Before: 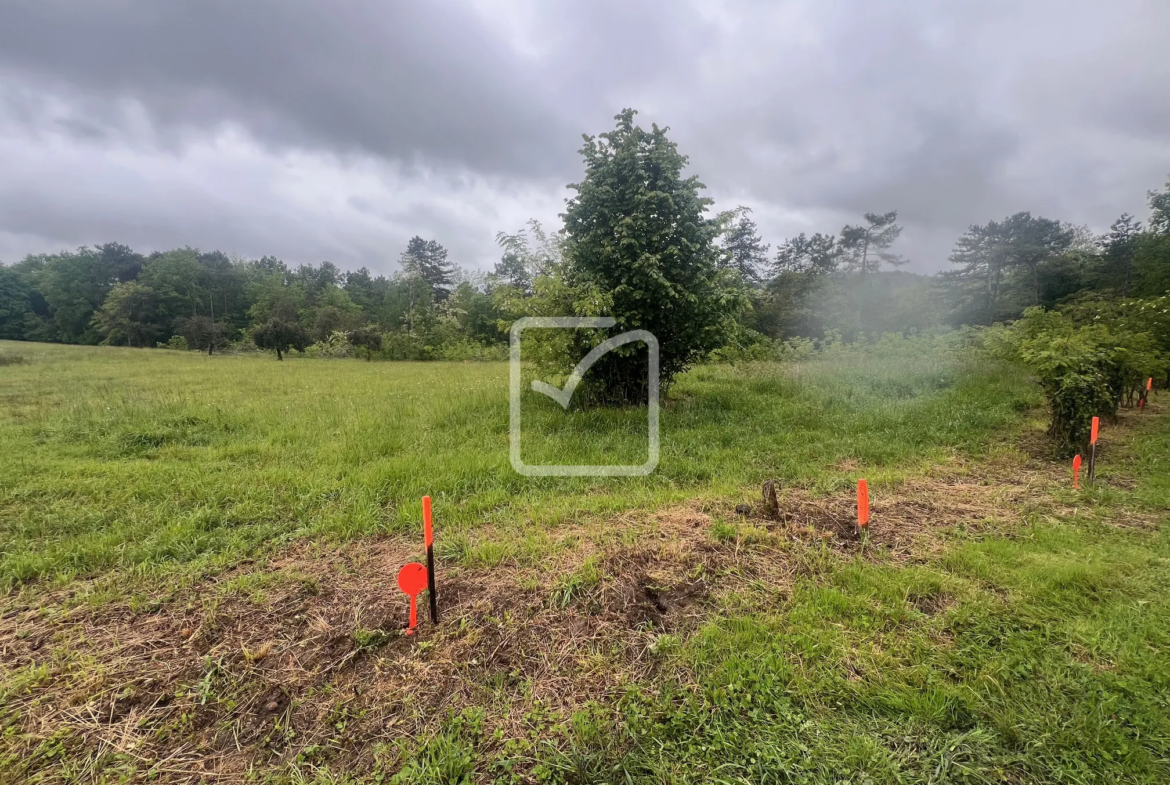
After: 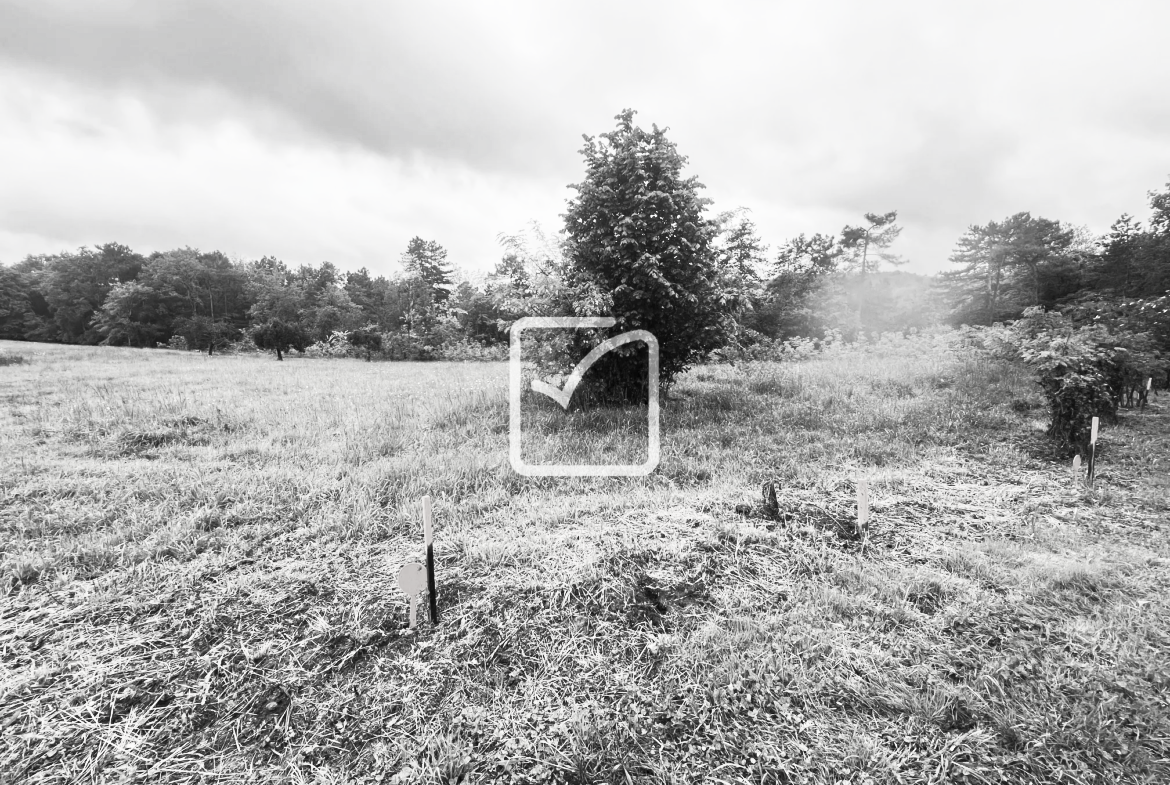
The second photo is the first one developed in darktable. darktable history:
contrast equalizer: y [[0.5 ×6], [0.5 ×6], [0.975, 0.964, 0.925, 0.865, 0.793, 0.721], [0 ×6], [0 ×6]]
contrast brightness saturation: contrast 0.536, brightness 0.477, saturation -0.988
haze removal: compatibility mode true, adaptive false
velvia: on, module defaults
tone equalizer: on, module defaults
